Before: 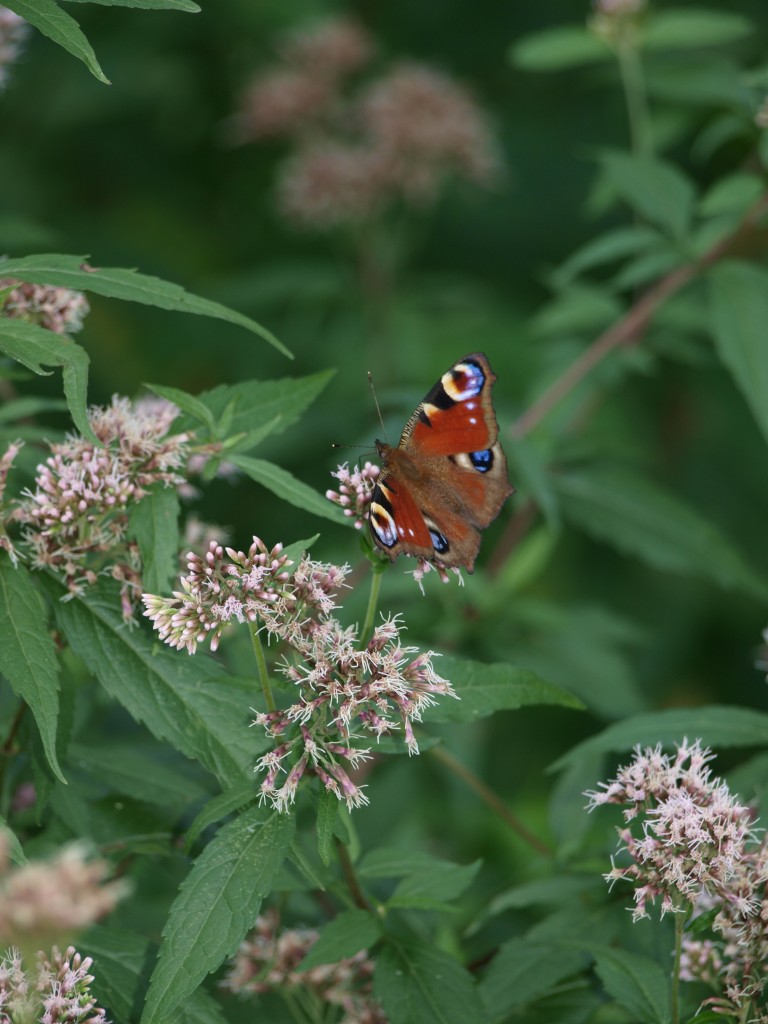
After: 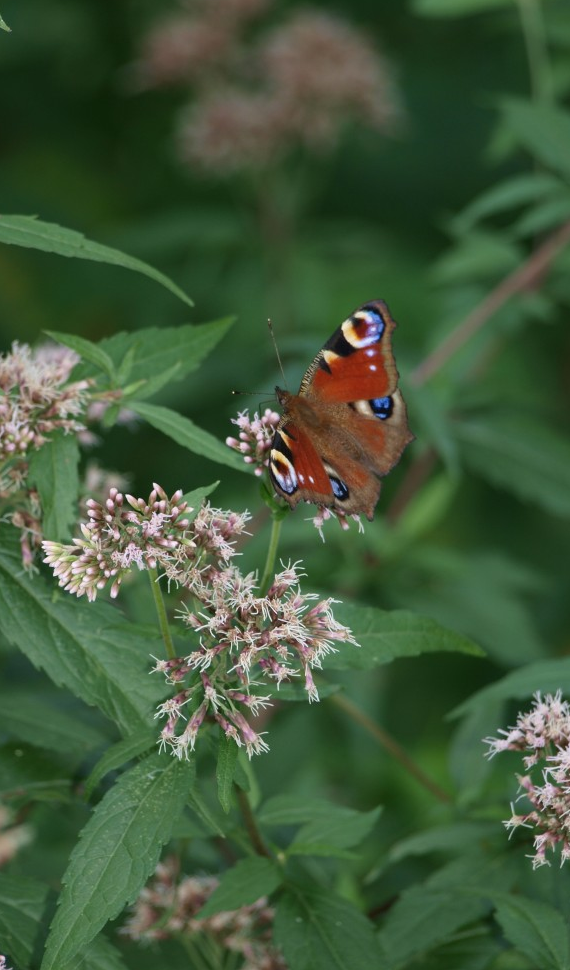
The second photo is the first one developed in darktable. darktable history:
crop and rotate: left 13.123%, top 5.252%, right 12.609%
